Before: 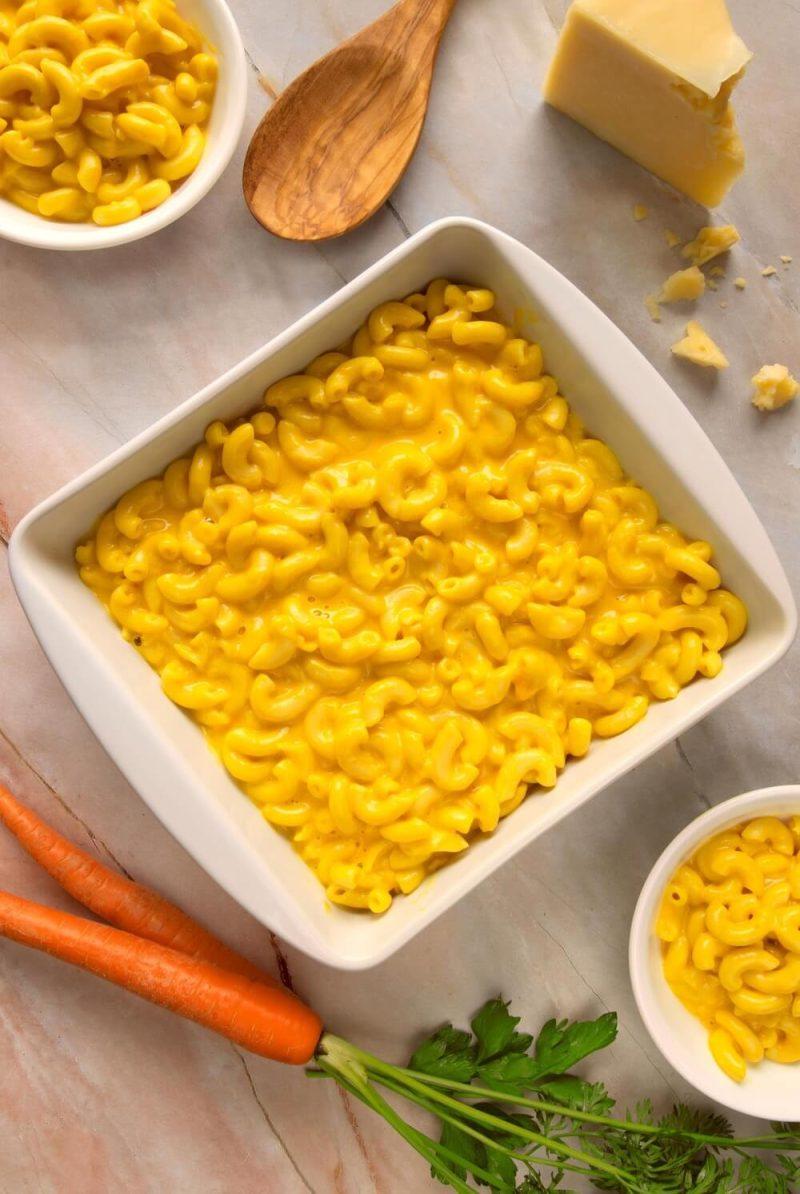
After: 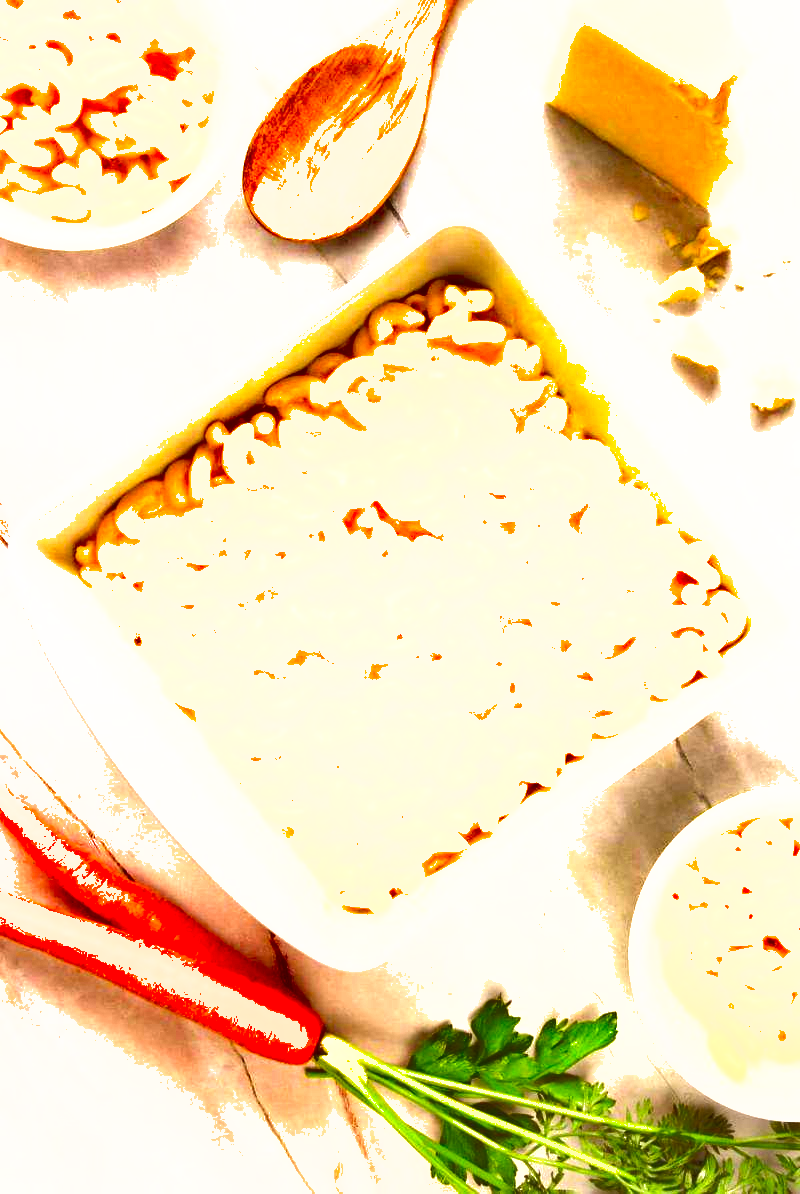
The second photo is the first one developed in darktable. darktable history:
shadows and highlights: highlights color adjustment 89.76%, soften with gaussian
exposure: black level correction 0, exposure 1.999 EV, compensate exposure bias true, compensate highlight preservation false
